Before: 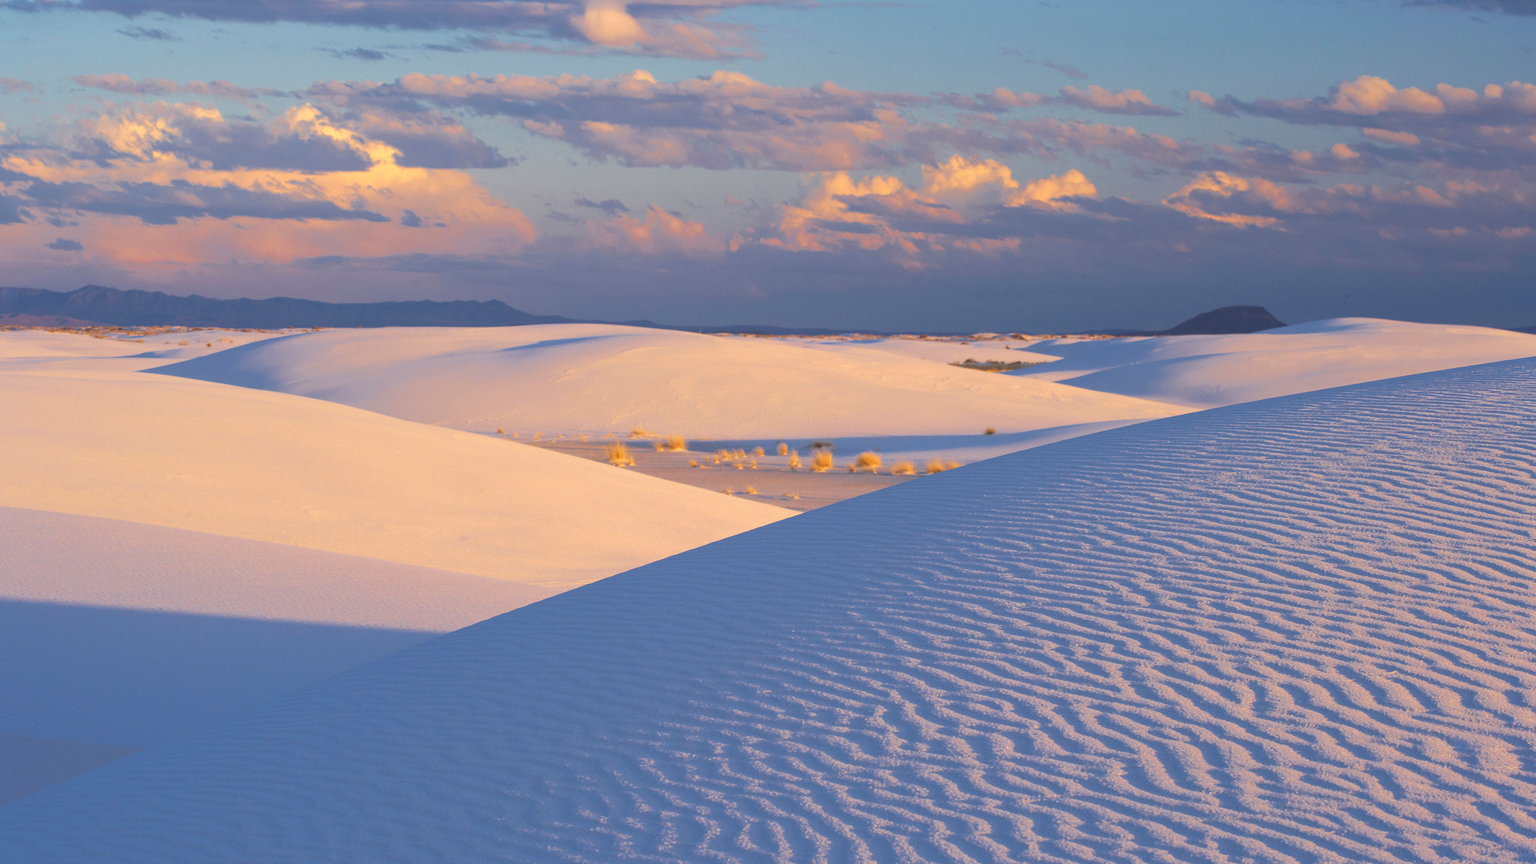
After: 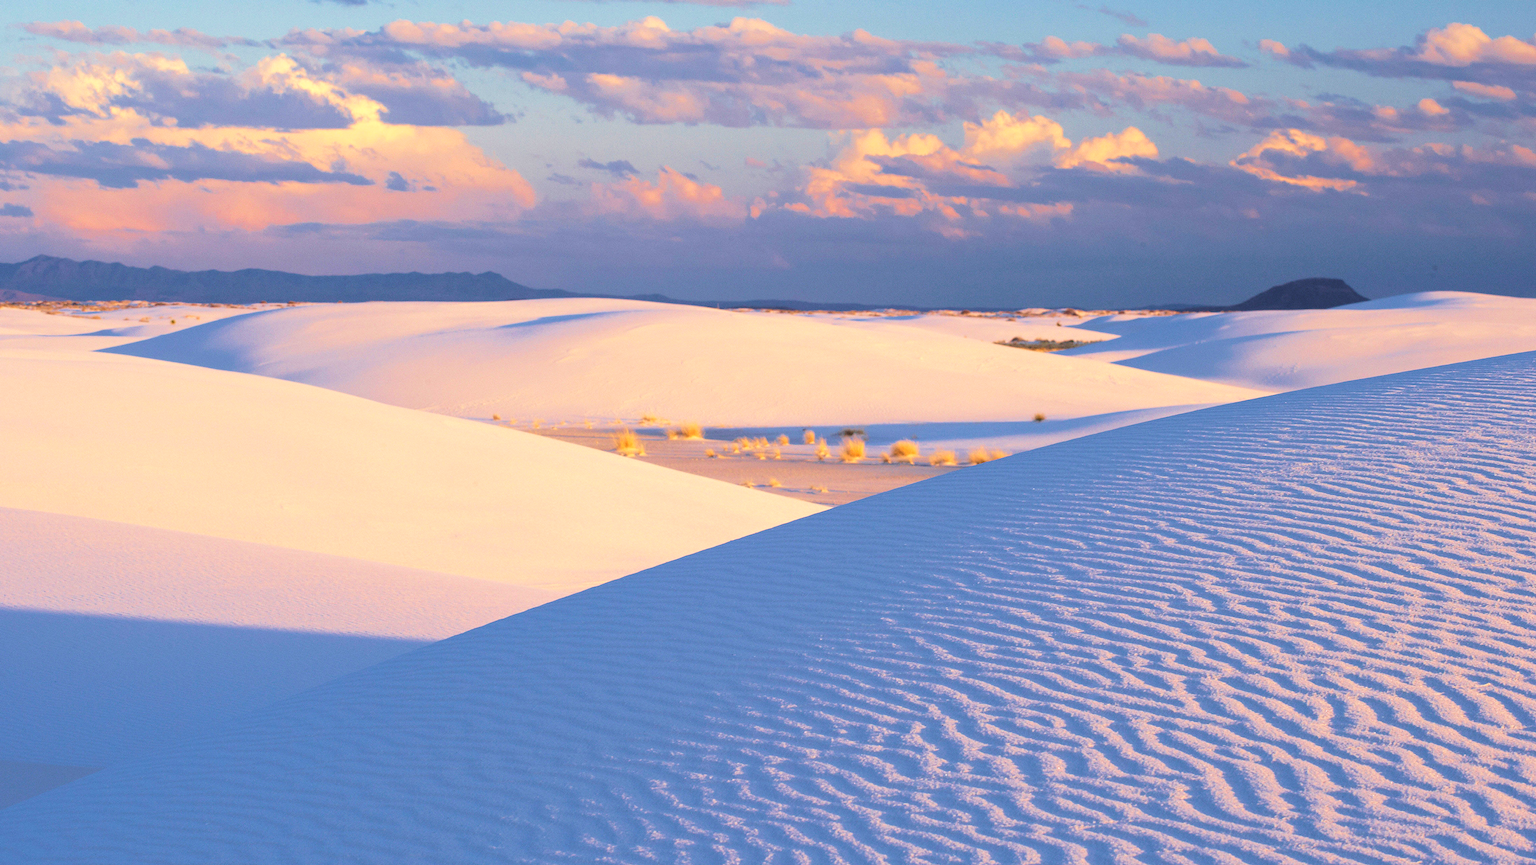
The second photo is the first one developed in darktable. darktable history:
velvia: on, module defaults
tone equalizer: -8 EV -0.415 EV, -7 EV -0.41 EV, -6 EV -0.348 EV, -5 EV -0.262 EV, -3 EV 0.256 EV, -2 EV 0.307 EV, -1 EV 0.366 EV, +0 EV 0.387 EV, edges refinement/feathering 500, mask exposure compensation -1.57 EV, preserve details no
crop: left 3.468%, top 6.411%, right 6.37%, bottom 3.249%
tone curve: curves: ch0 [(0, 0.036) (0.119, 0.115) (0.466, 0.498) (0.715, 0.767) (0.817, 0.865) (1, 0.998)]; ch1 [(0, 0) (0.377, 0.424) (0.442, 0.491) (0.487, 0.498) (0.514, 0.512) (0.536, 0.577) (0.66, 0.724) (1, 1)]; ch2 [(0, 0) (0.38, 0.405) (0.463, 0.443) (0.492, 0.486) (0.526, 0.541) (0.578, 0.598) (1, 1)], preserve colors none
